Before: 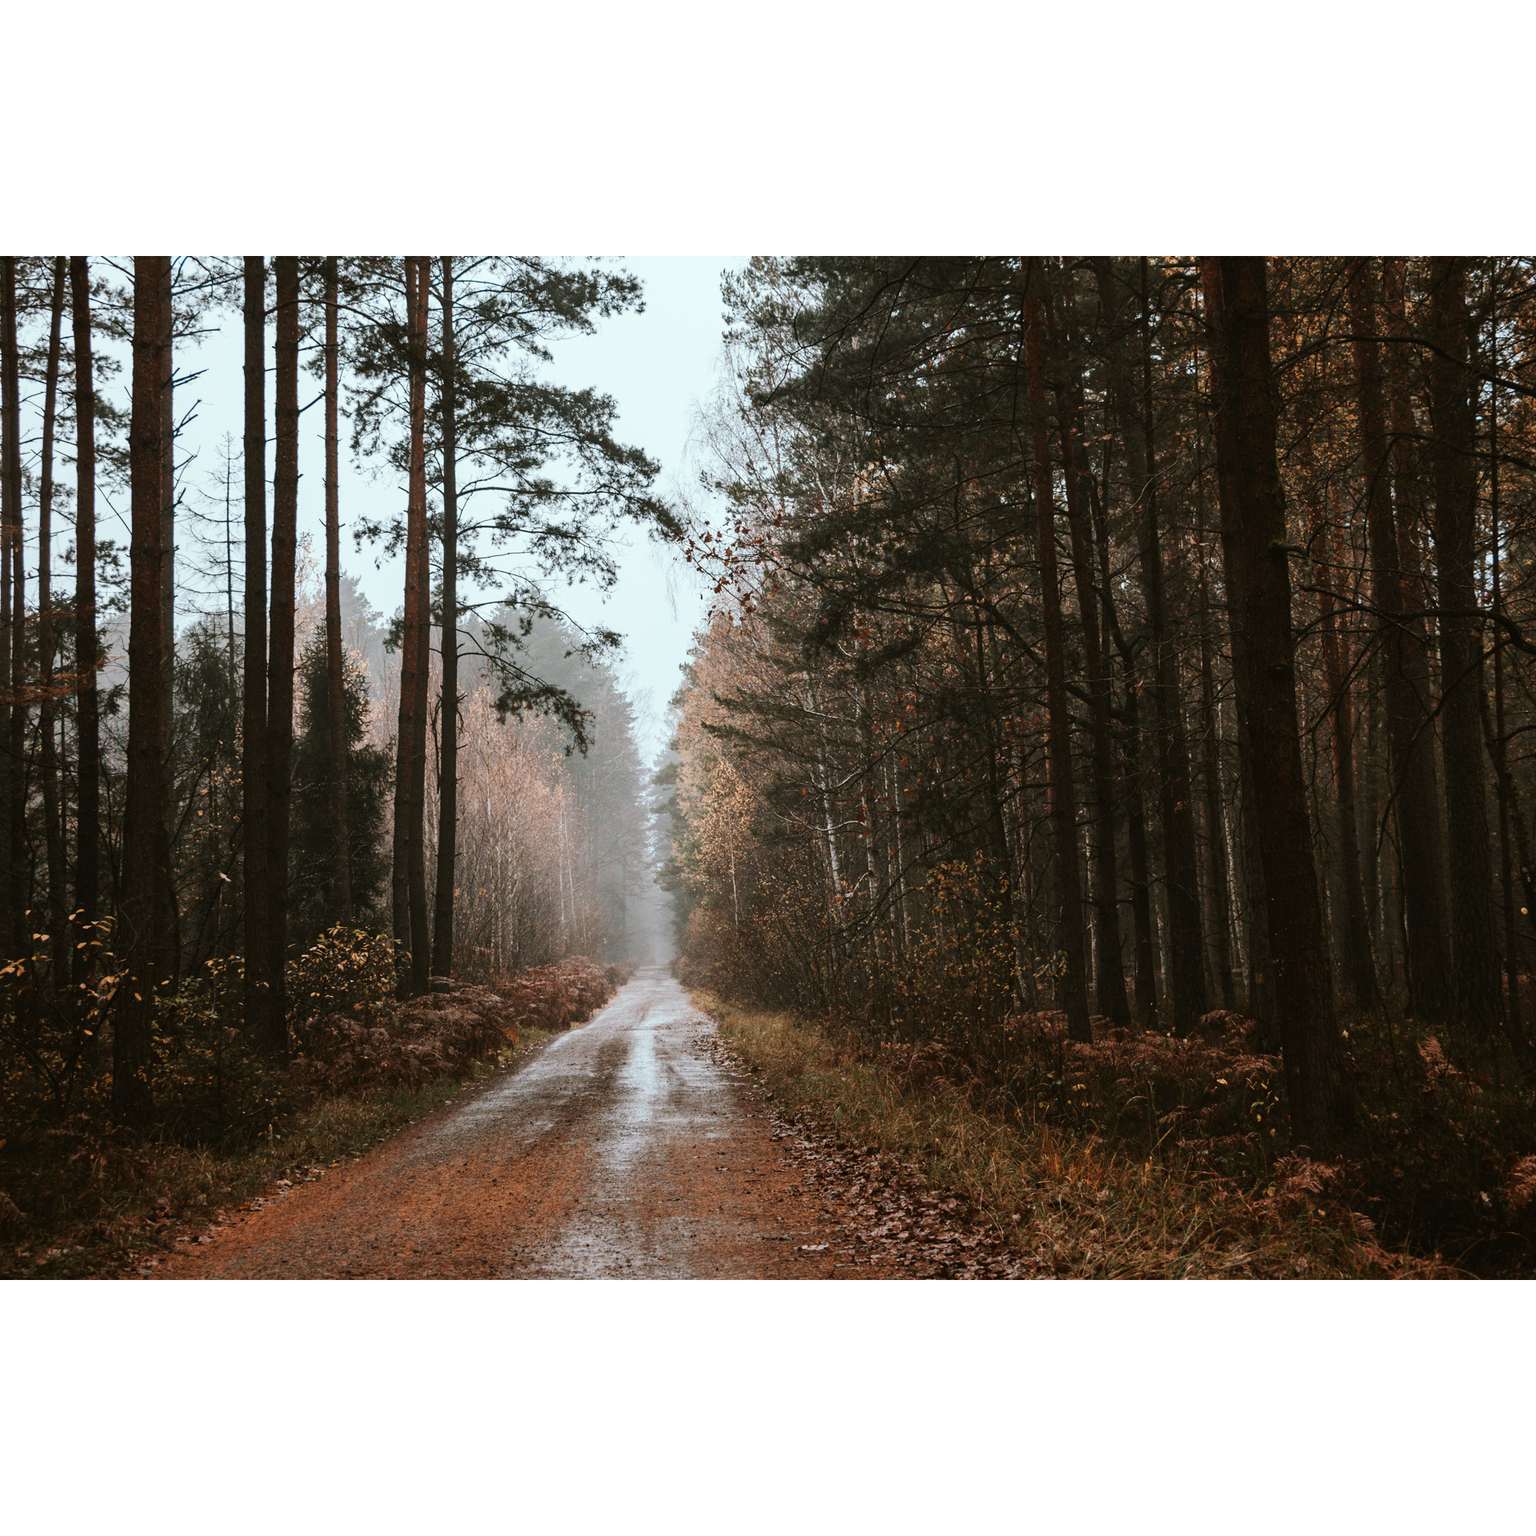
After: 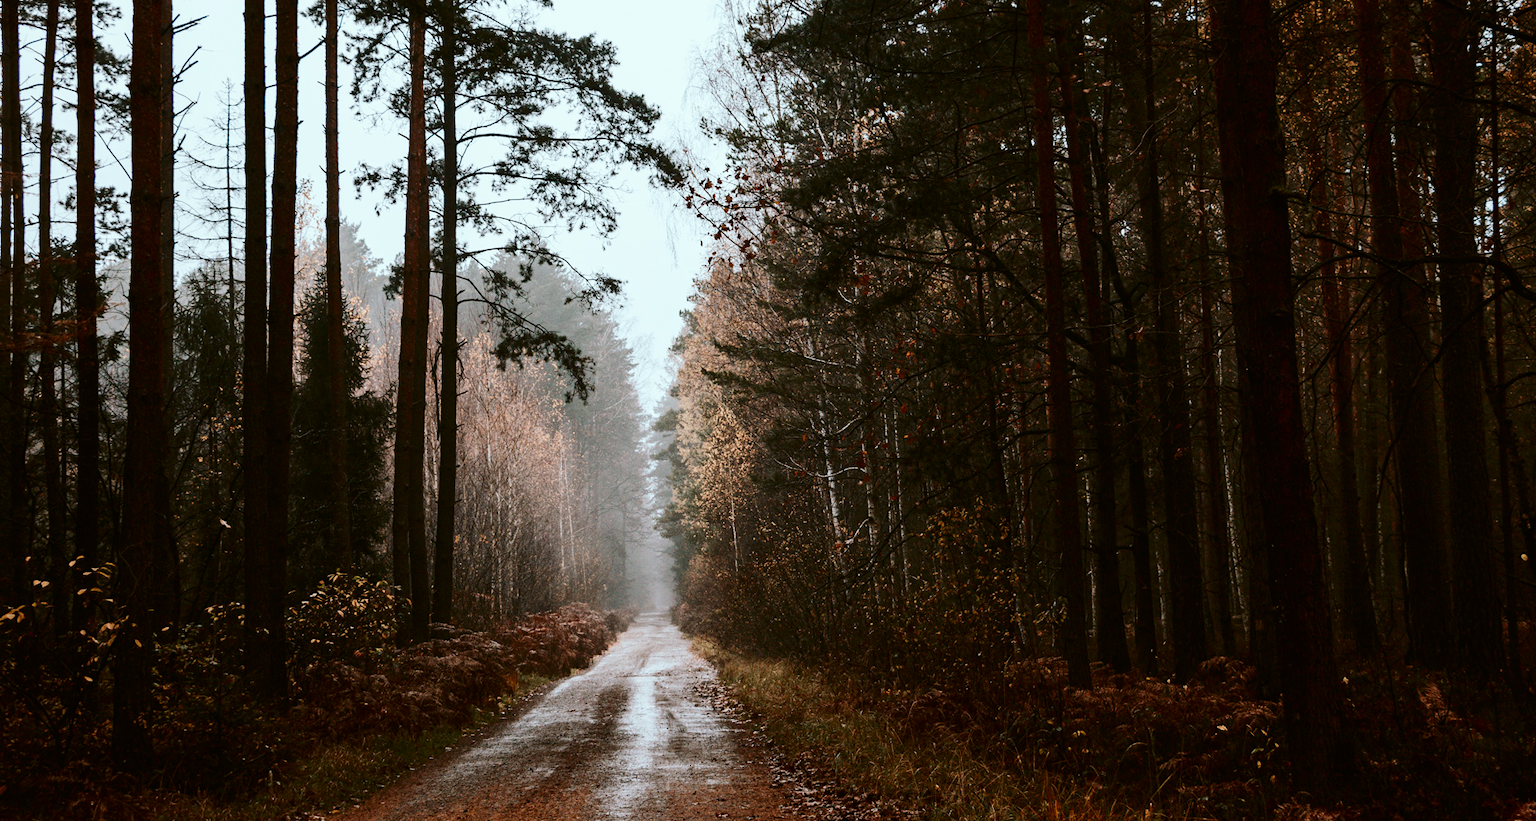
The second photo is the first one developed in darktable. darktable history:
crop and rotate: top 23.043%, bottom 23.437%
contrast brightness saturation: contrast 0.2, brightness -0.11, saturation 0.1
